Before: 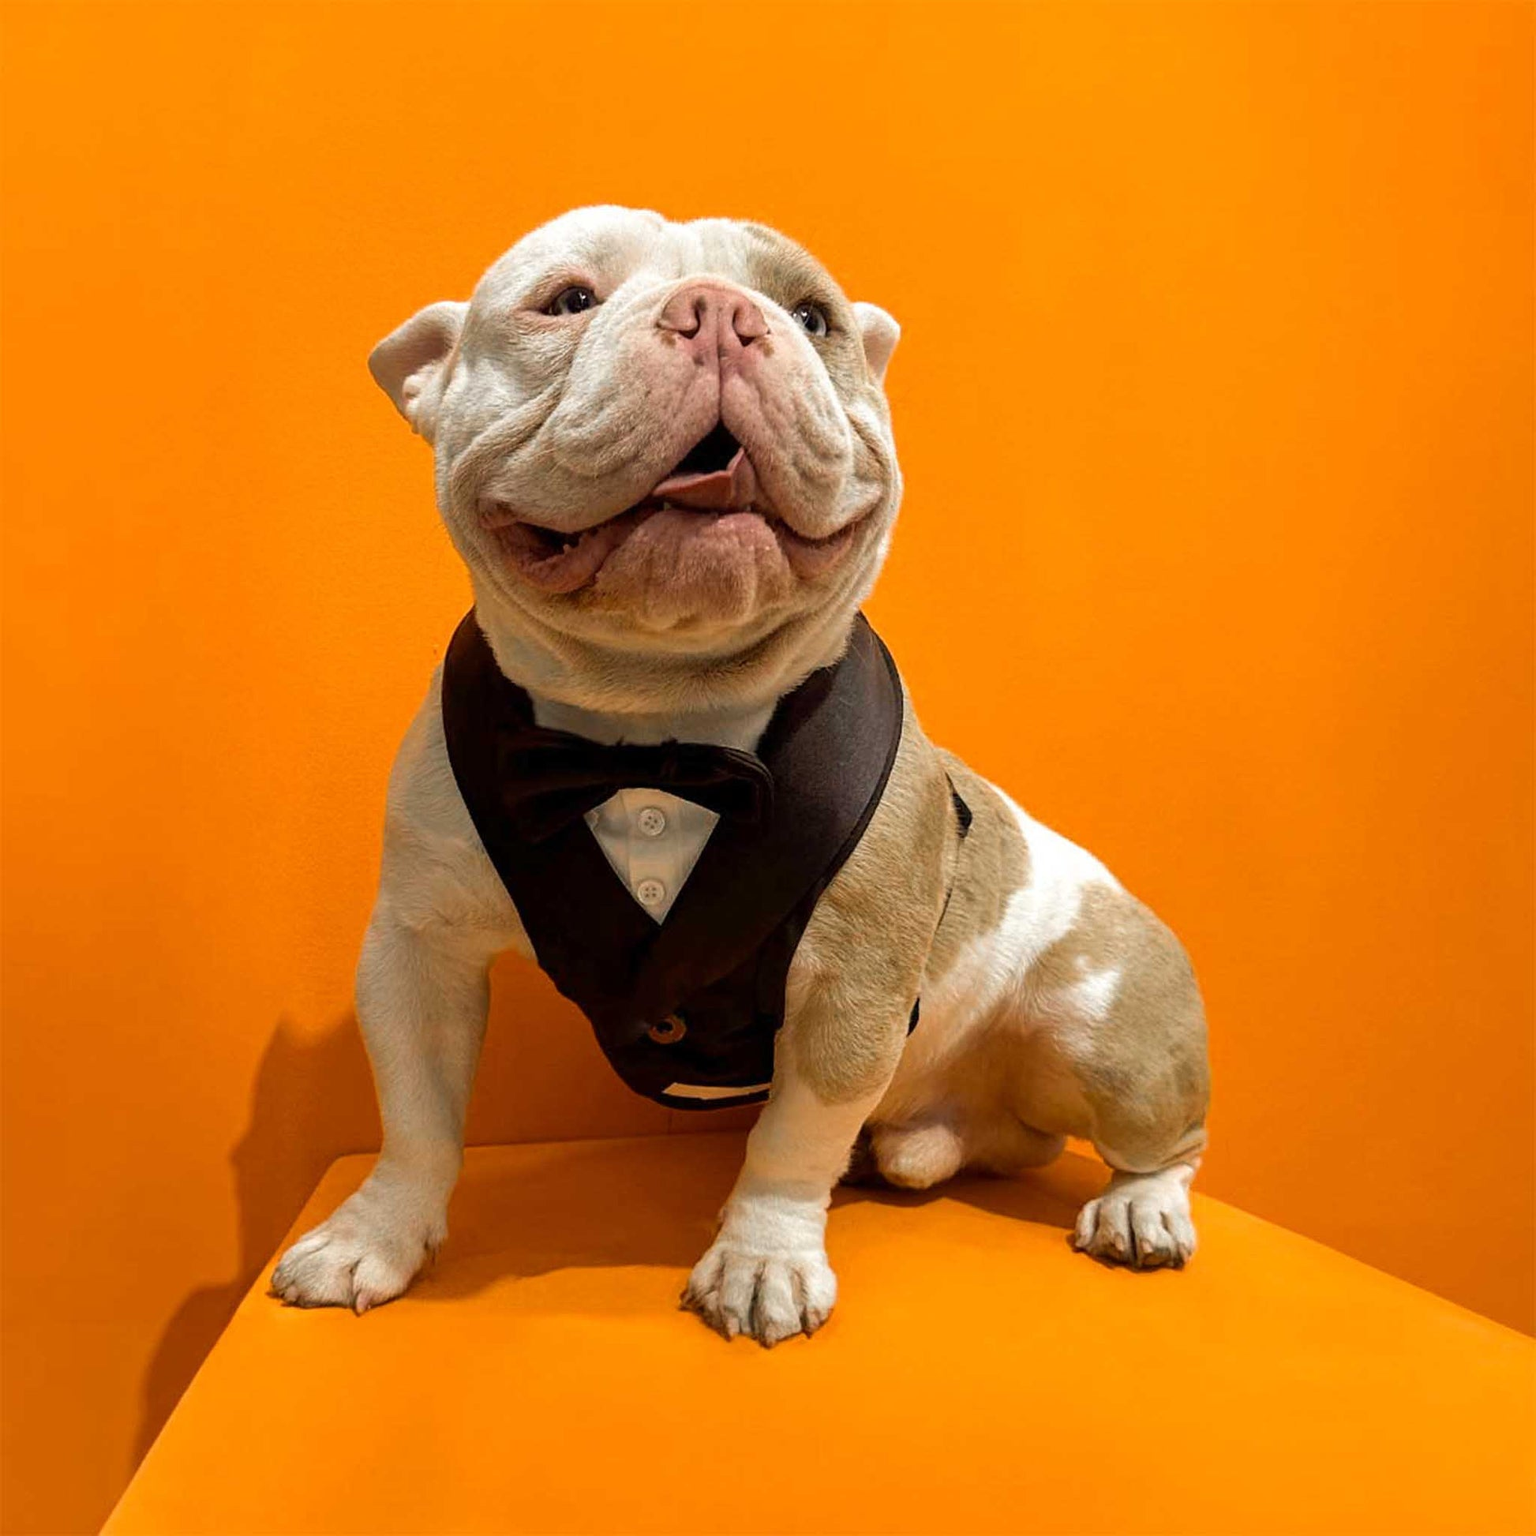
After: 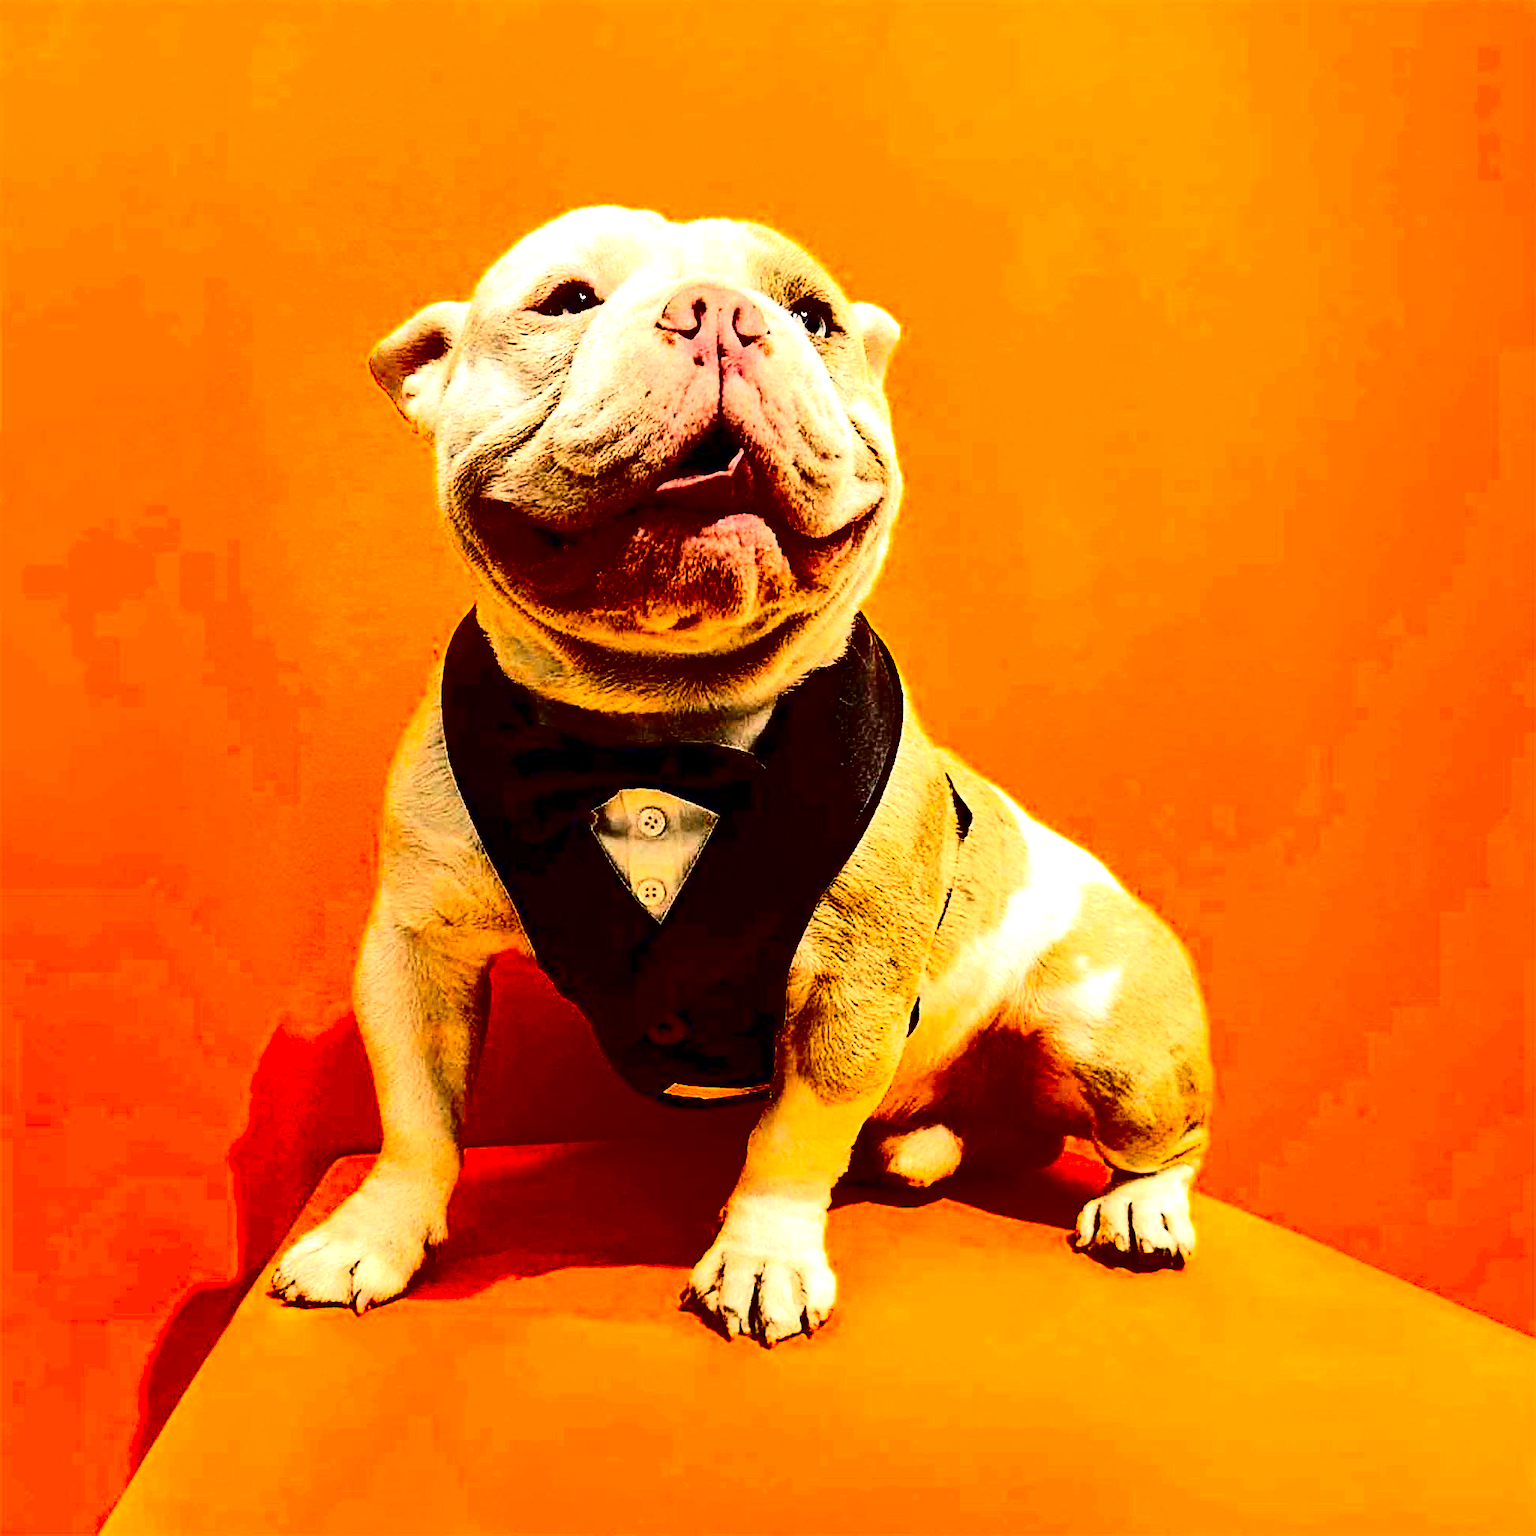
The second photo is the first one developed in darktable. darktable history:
exposure: black level correction 0, exposure 1 EV, compensate exposure bias true, compensate highlight preservation false
contrast brightness saturation: contrast 0.77, brightness -1, saturation 1
sharpen: on, module defaults
